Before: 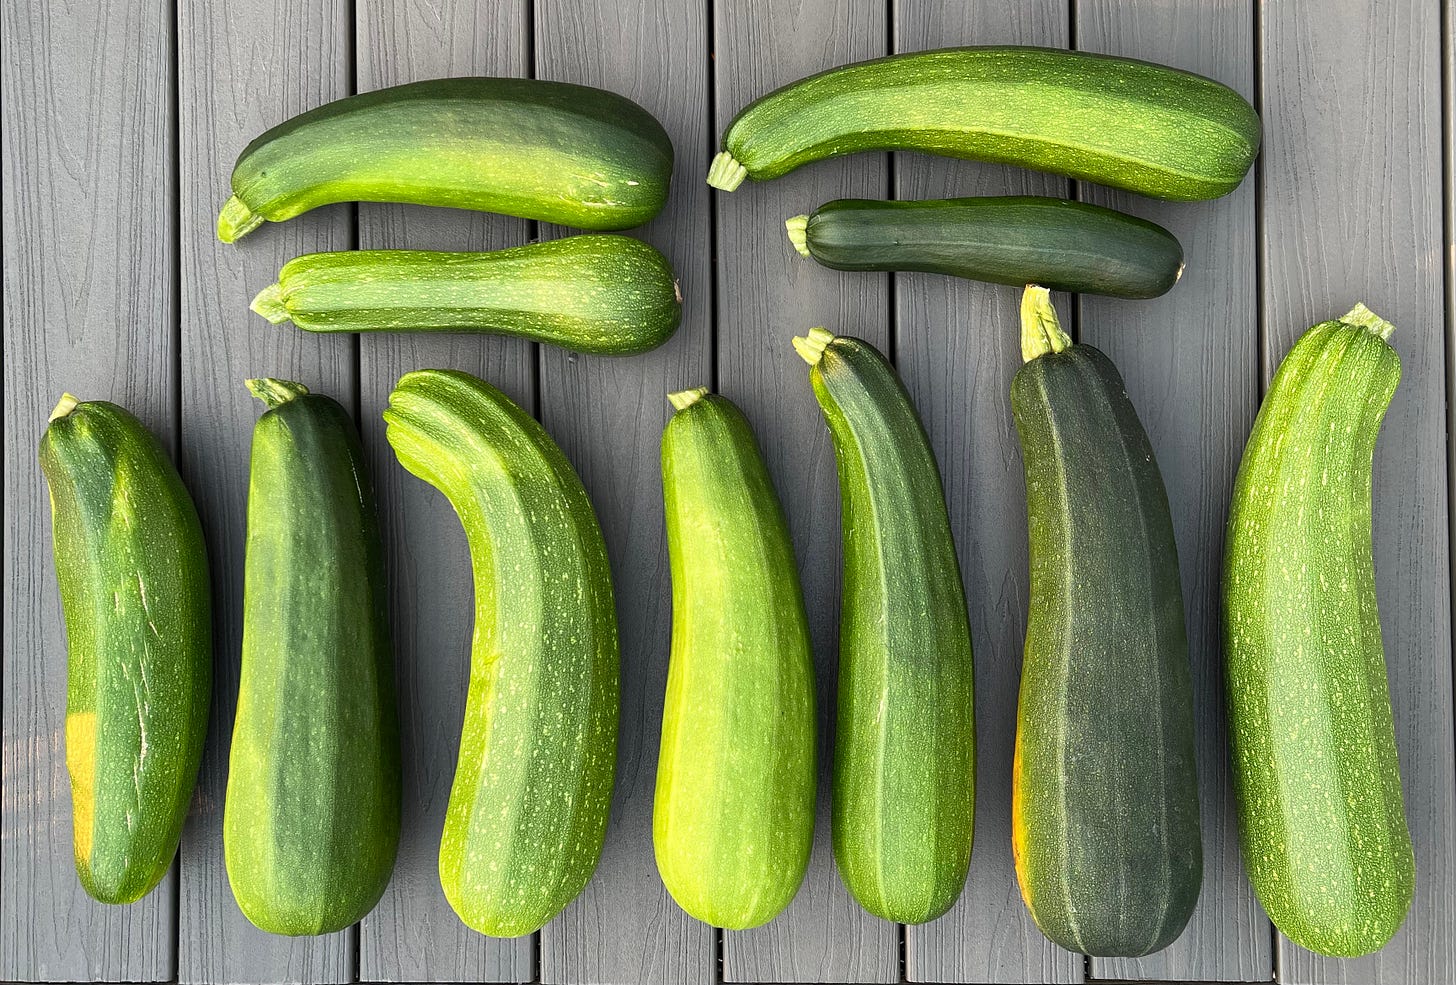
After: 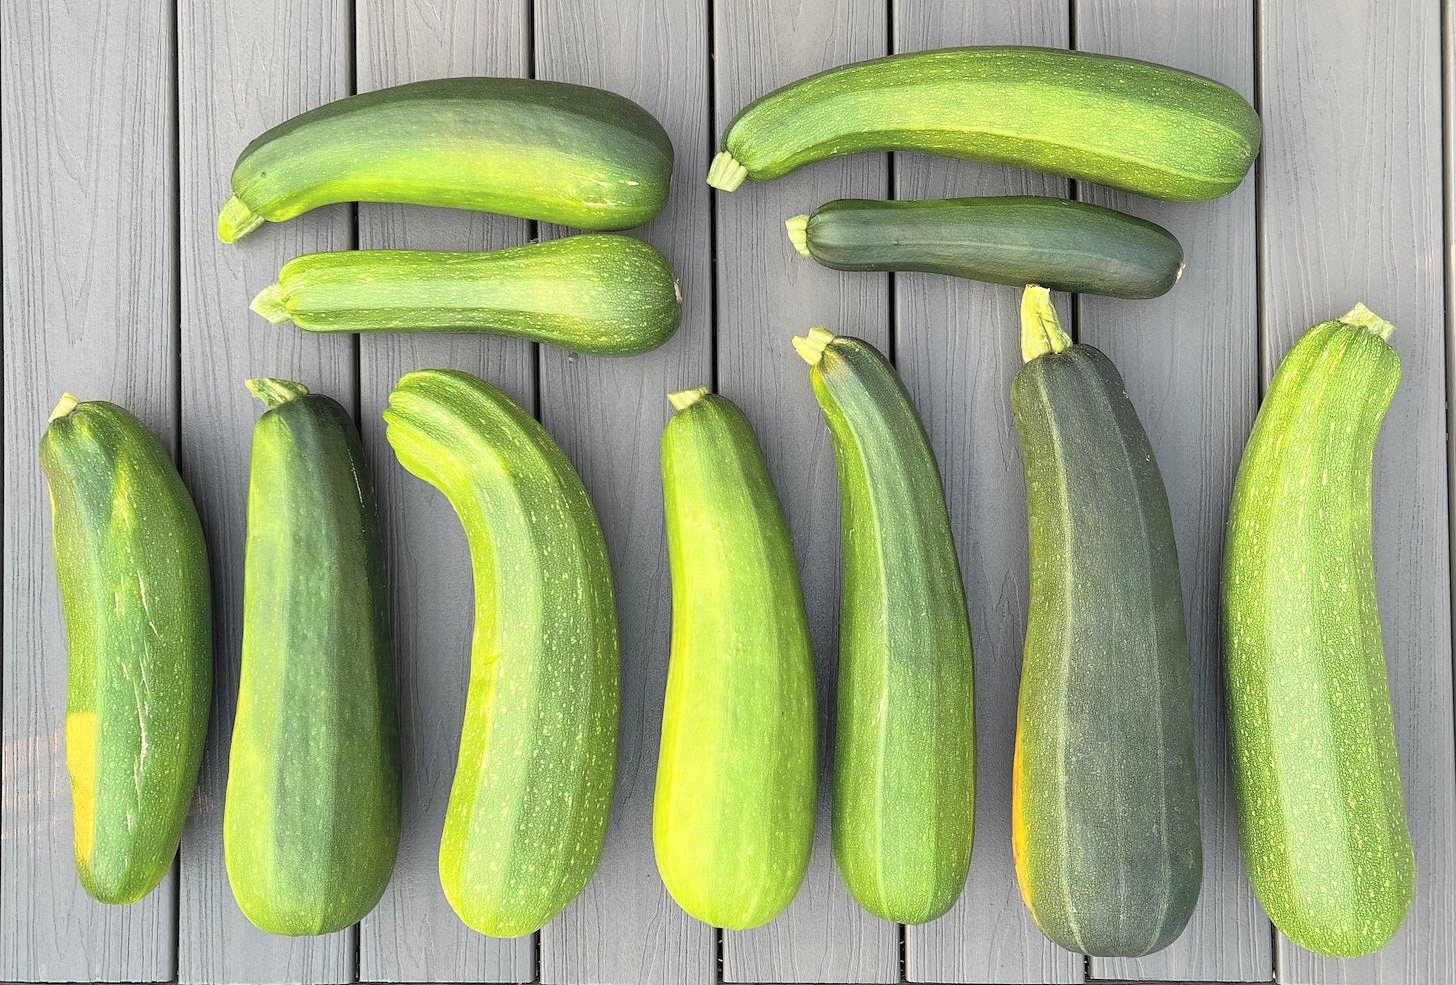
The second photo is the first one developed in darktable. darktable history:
contrast brightness saturation: brightness 0.289
